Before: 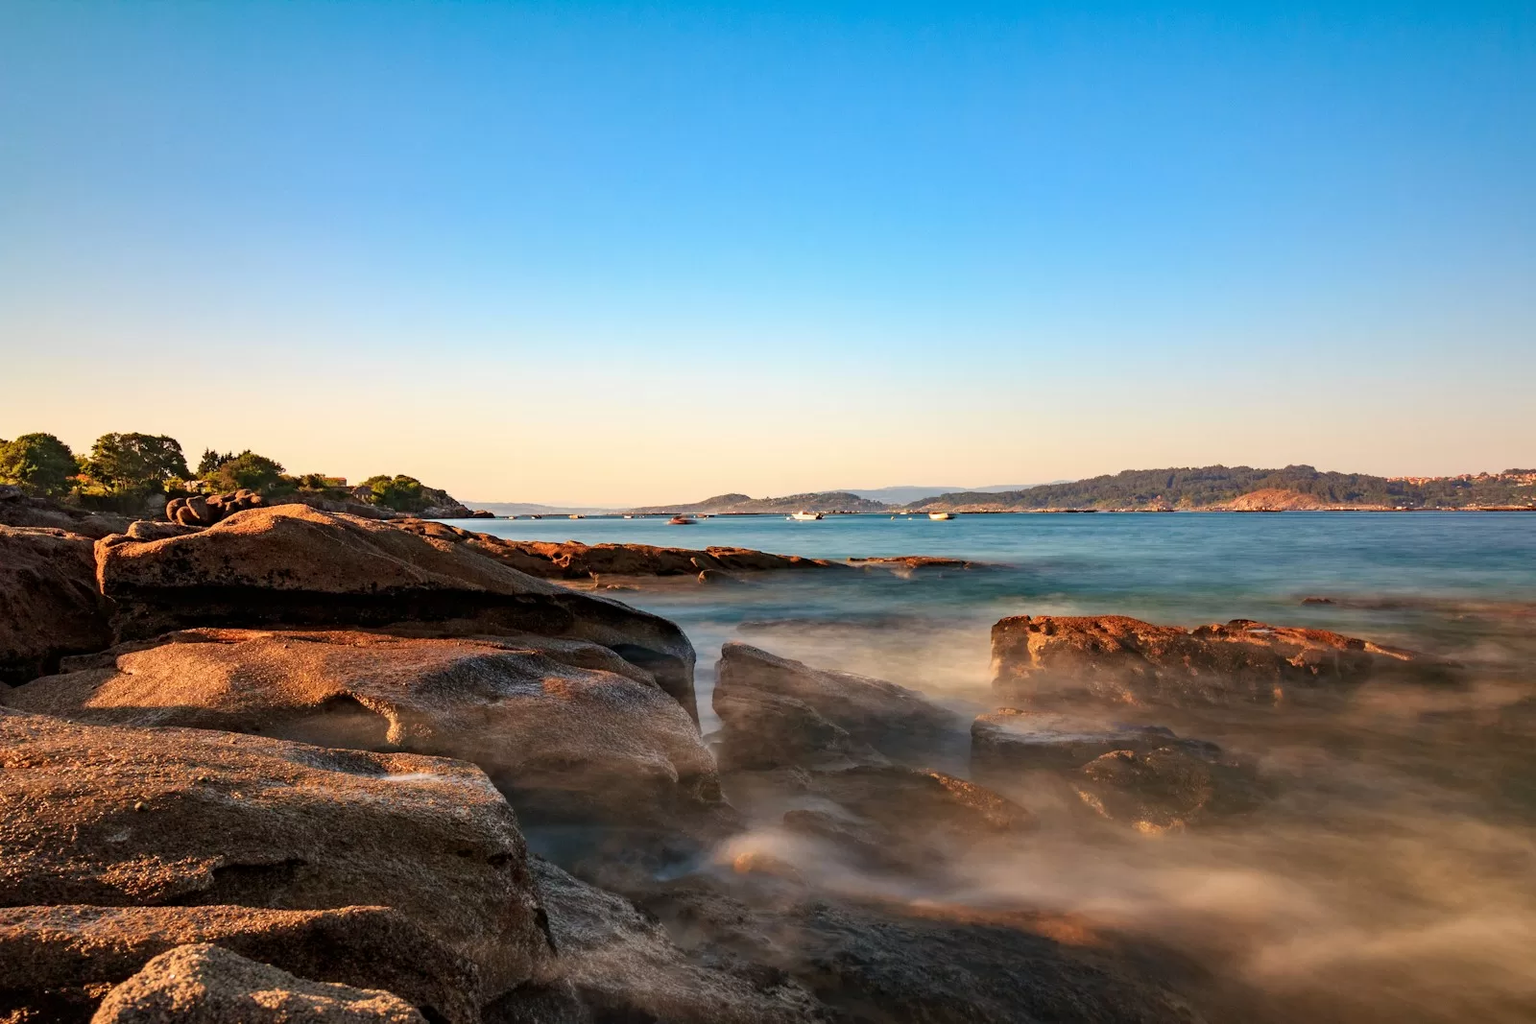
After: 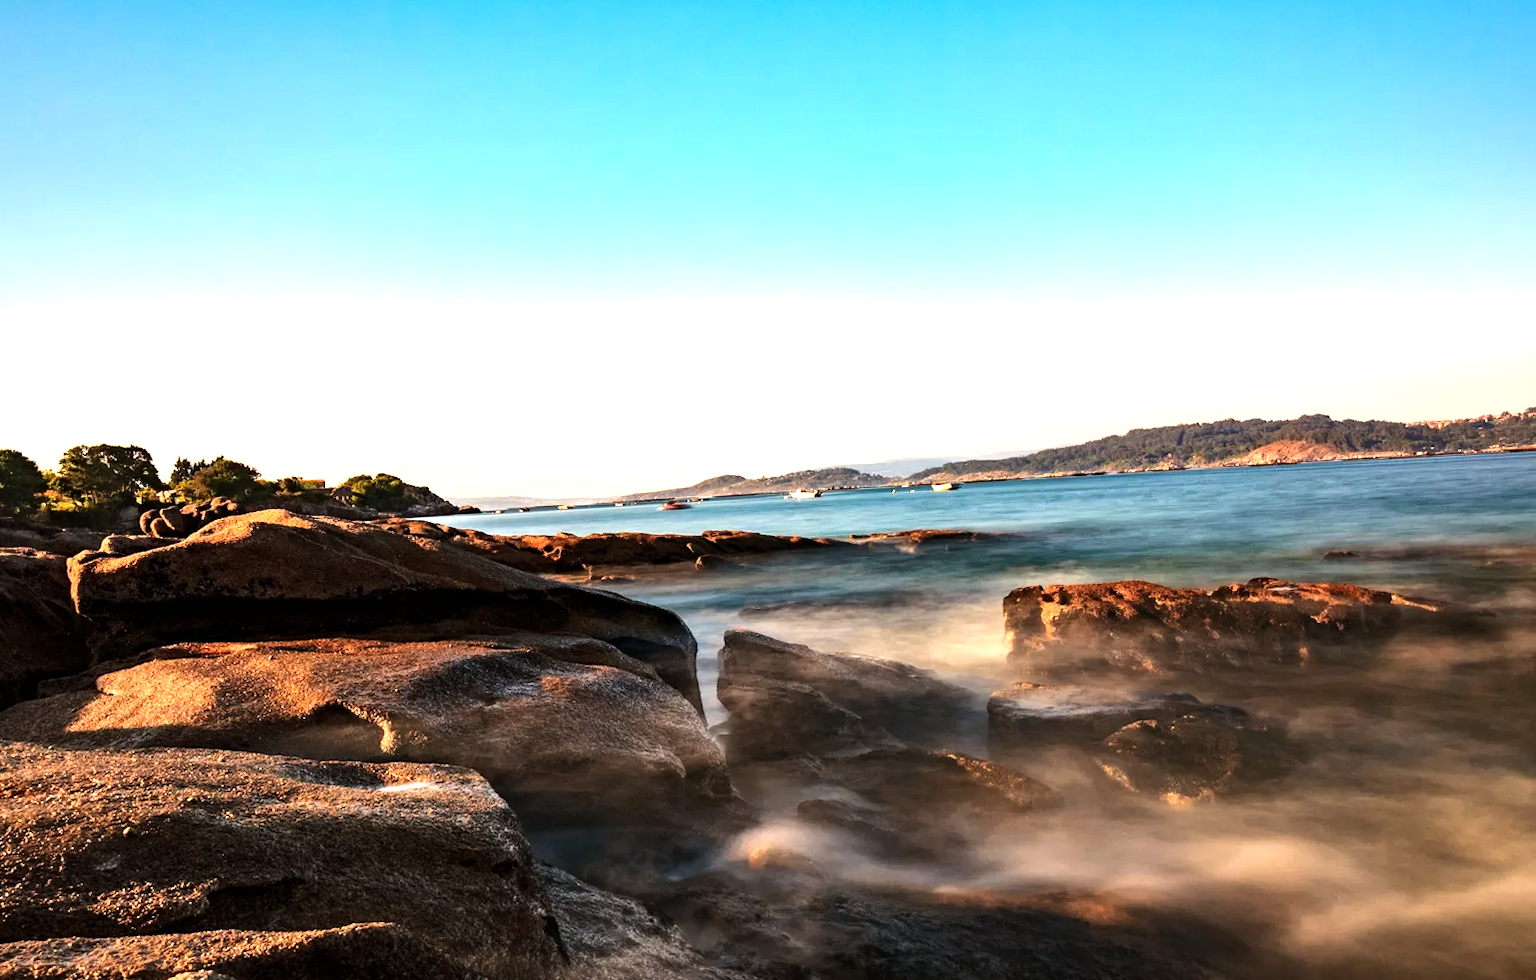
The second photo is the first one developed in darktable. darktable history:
tone equalizer: -8 EV -1.08 EV, -7 EV -1.01 EV, -6 EV -0.867 EV, -5 EV -0.578 EV, -3 EV 0.578 EV, -2 EV 0.867 EV, -1 EV 1.01 EV, +0 EV 1.08 EV, edges refinement/feathering 500, mask exposure compensation -1.57 EV, preserve details no
rotate and perspective: rotation -3°, crop left 0.031, crop right 0.968, crop top 0.07, crop bottom 0.93
crop and rotate: left 0.614%, top 0.179%, bottom 0.309%
